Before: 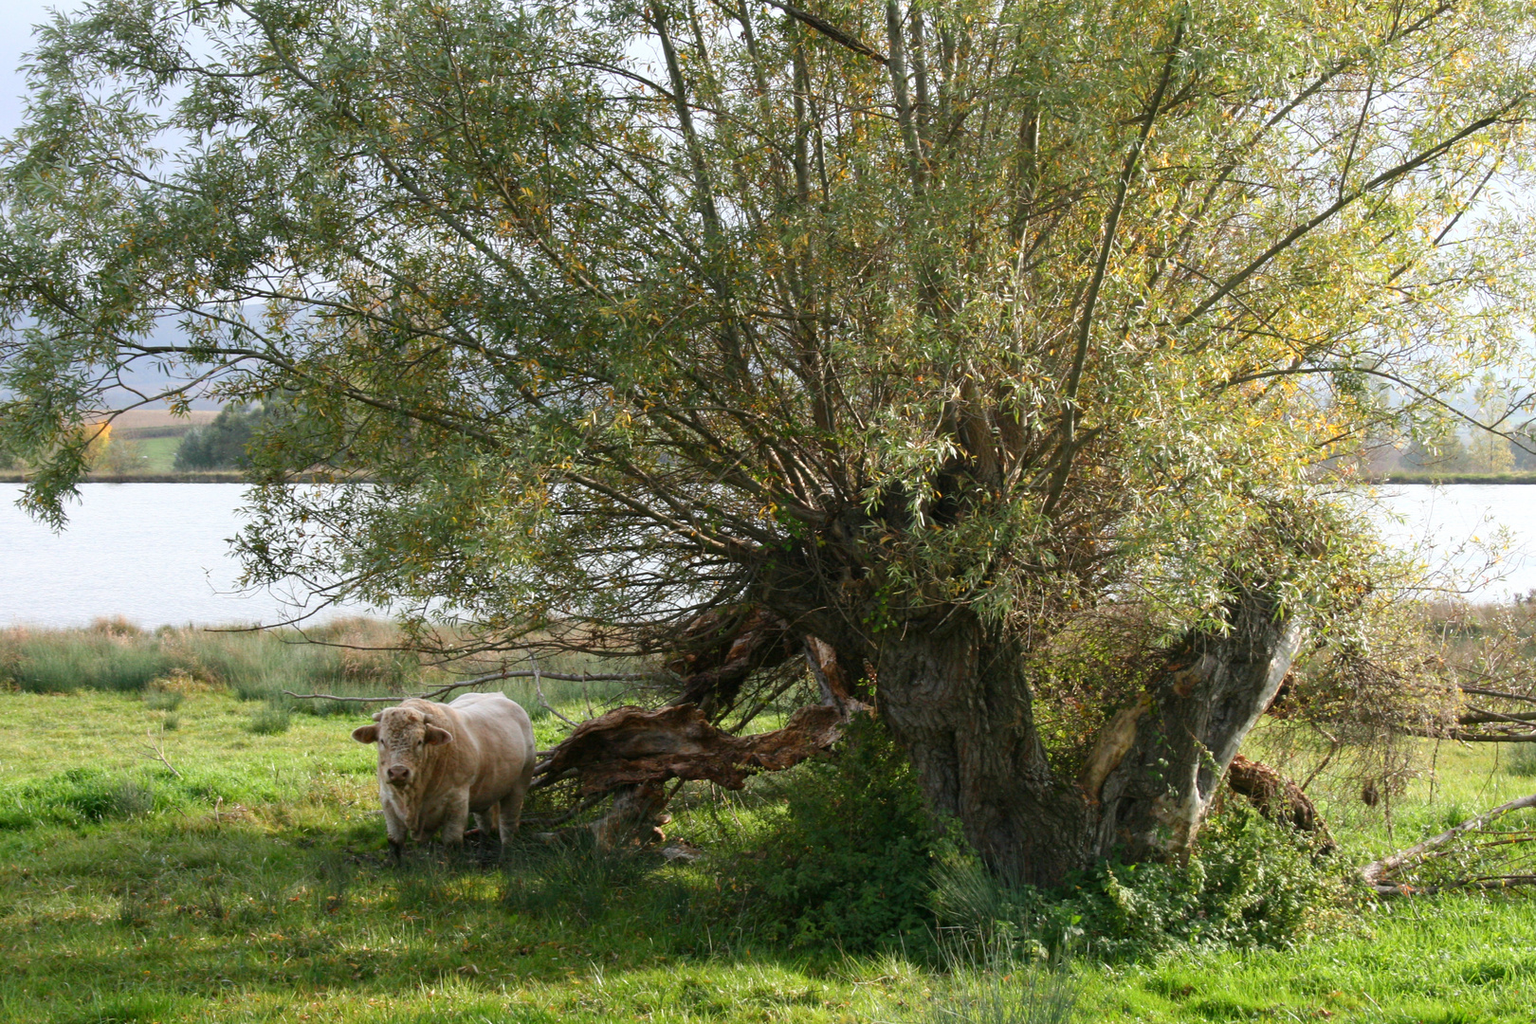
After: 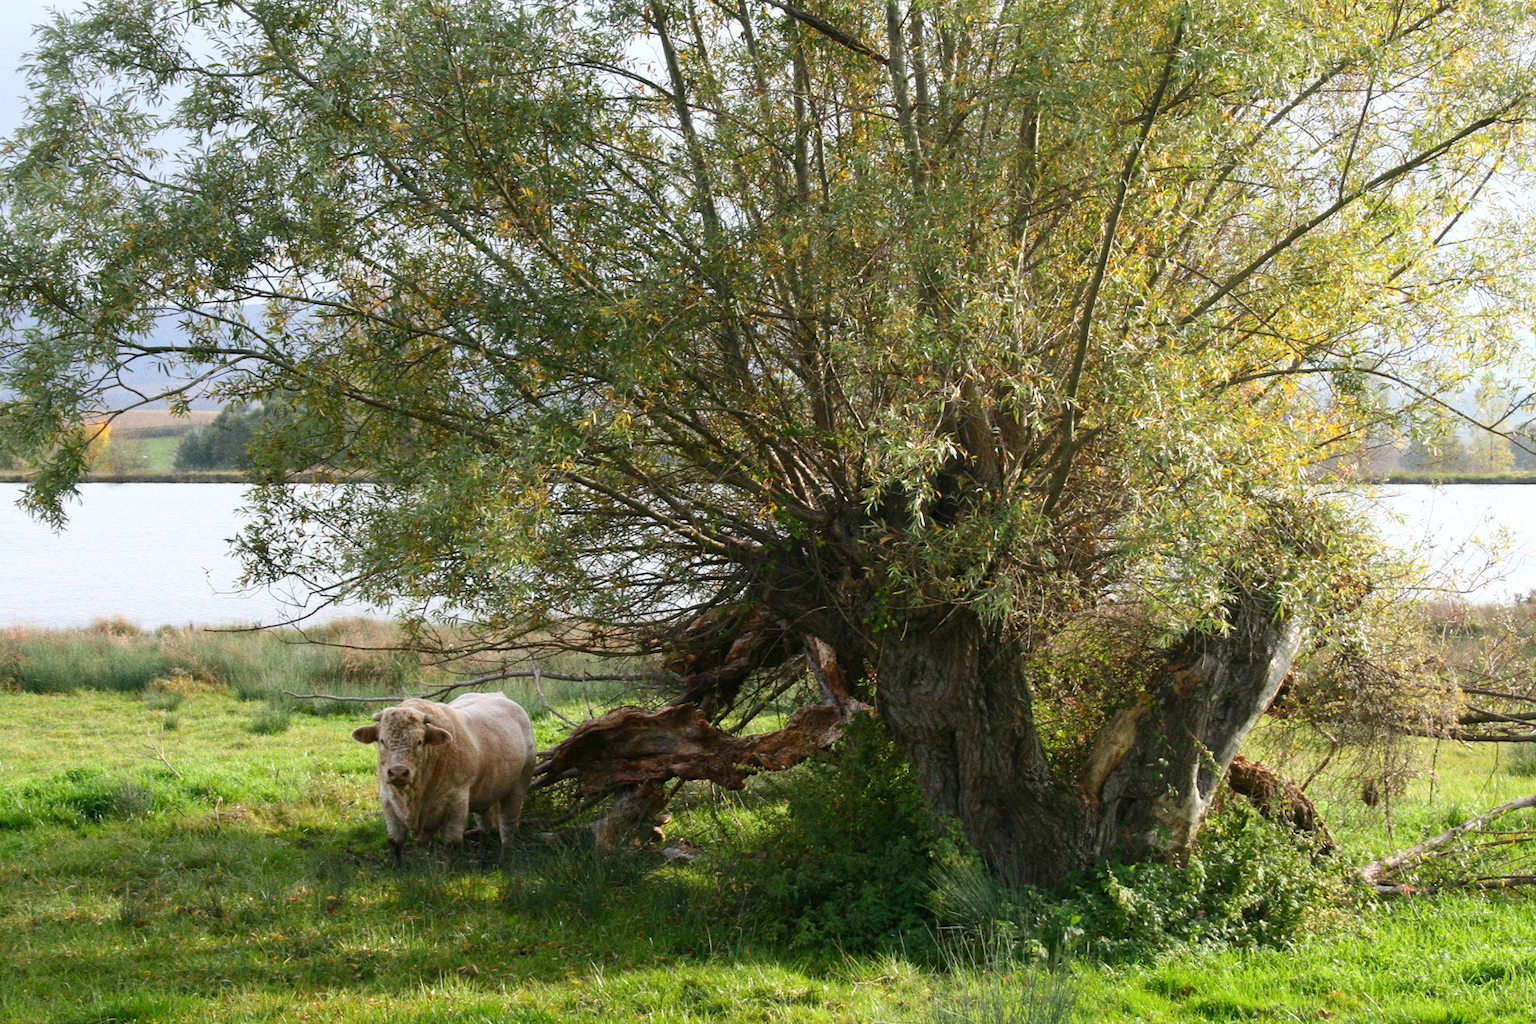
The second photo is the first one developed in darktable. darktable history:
grain: coarseness 0.47 ISO
contrast brightness saturation: contrast 0.1, brightness 0.03, saturation 0.09
